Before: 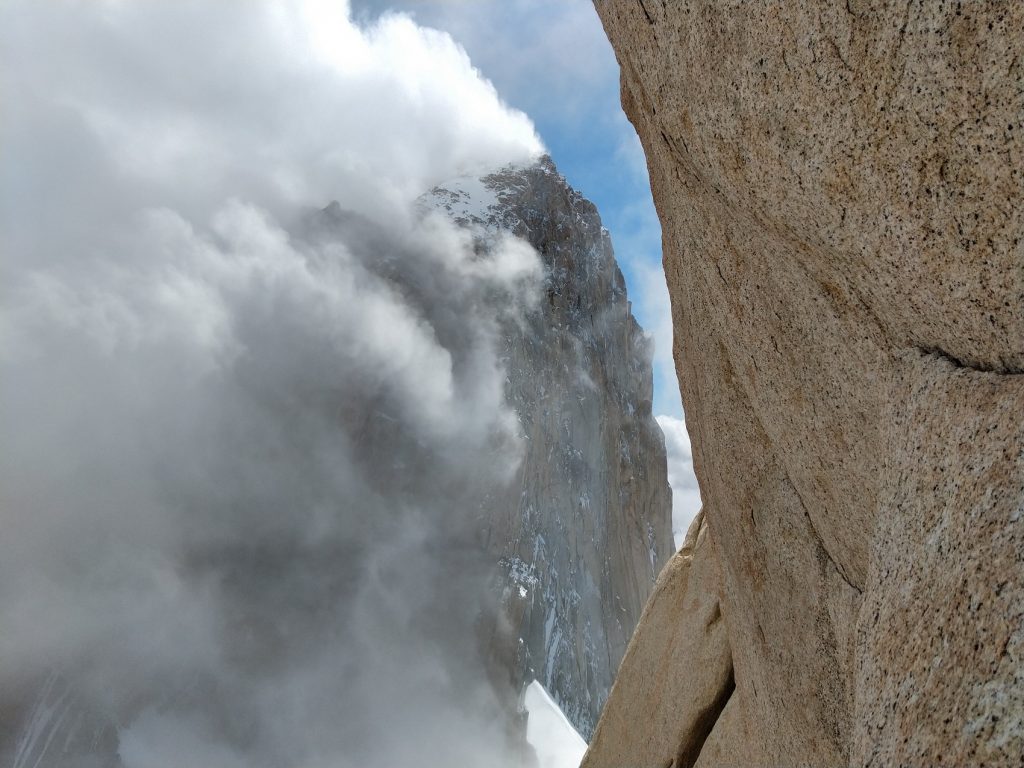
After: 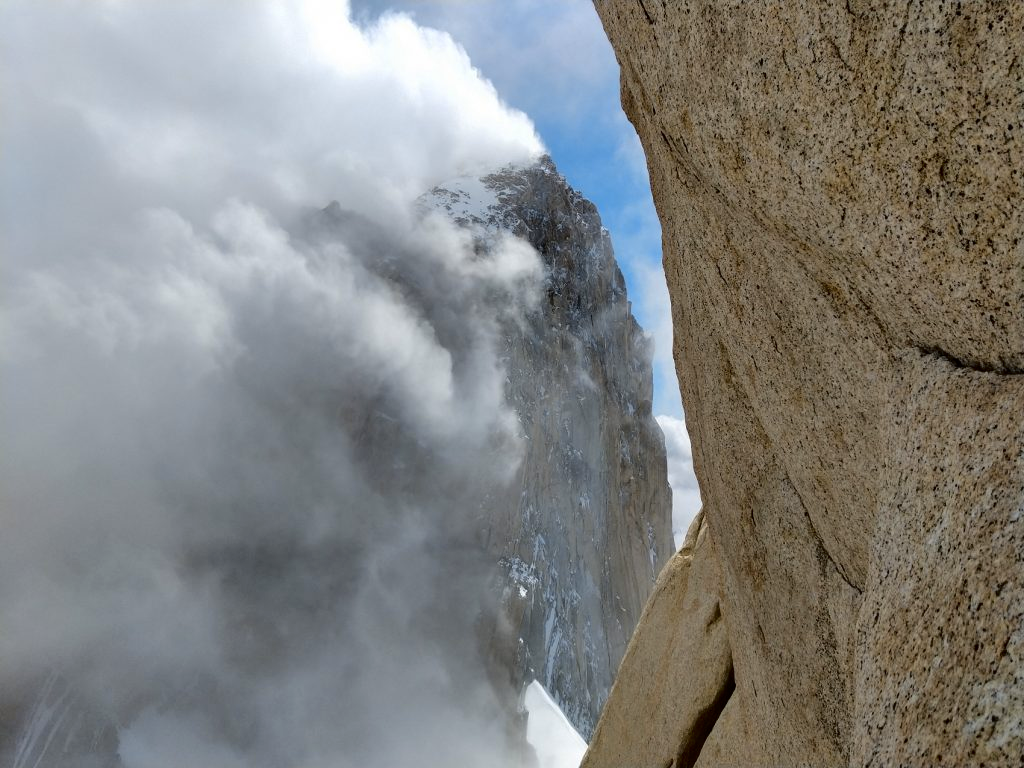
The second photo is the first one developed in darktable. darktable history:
exposure: compensate highlight preservation false
color contrast: green-magenta contrast 0.85, blue-yellow contrast 1.25, unbound 0
fill light: exposure -2 EV, width 8.6
